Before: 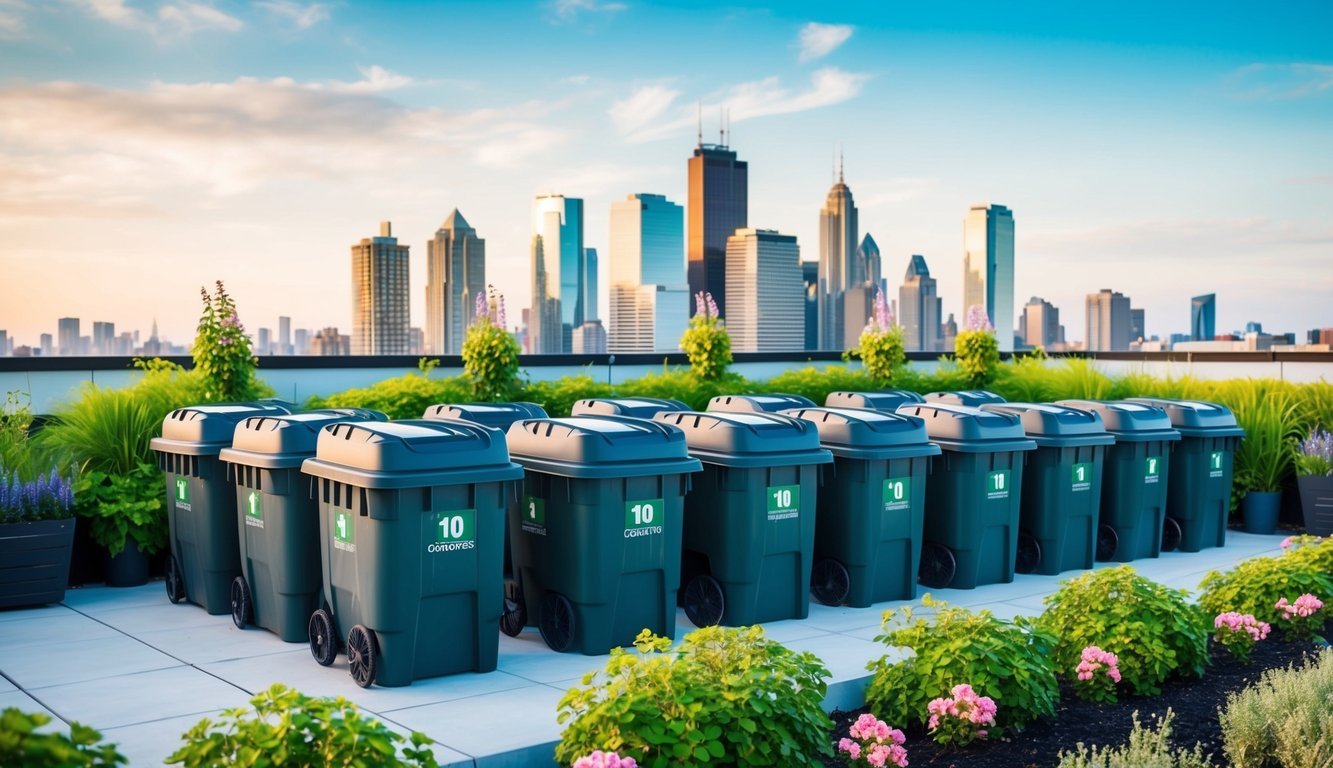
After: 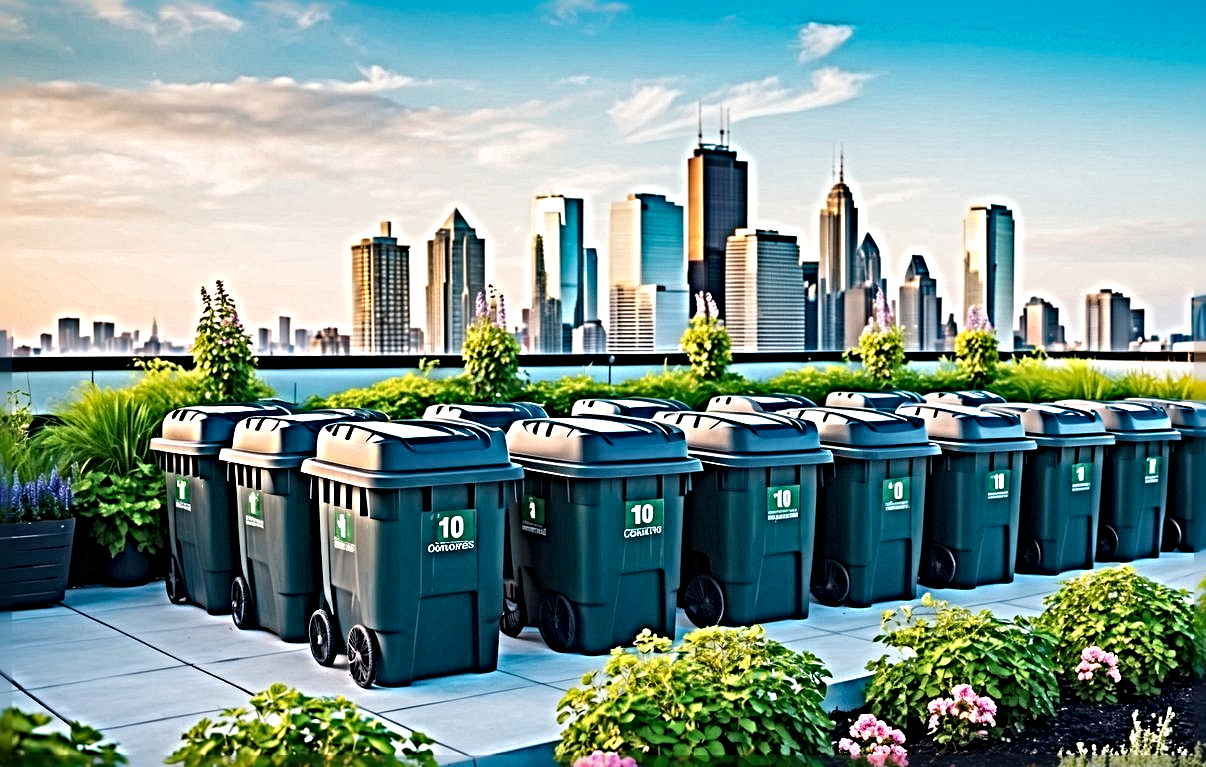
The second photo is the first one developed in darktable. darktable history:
sharpen: radius 6.261, amount 1.807, threshold 0.038
haze removal: adaptive false
crop: right 9.48%, bottom 0.042%
